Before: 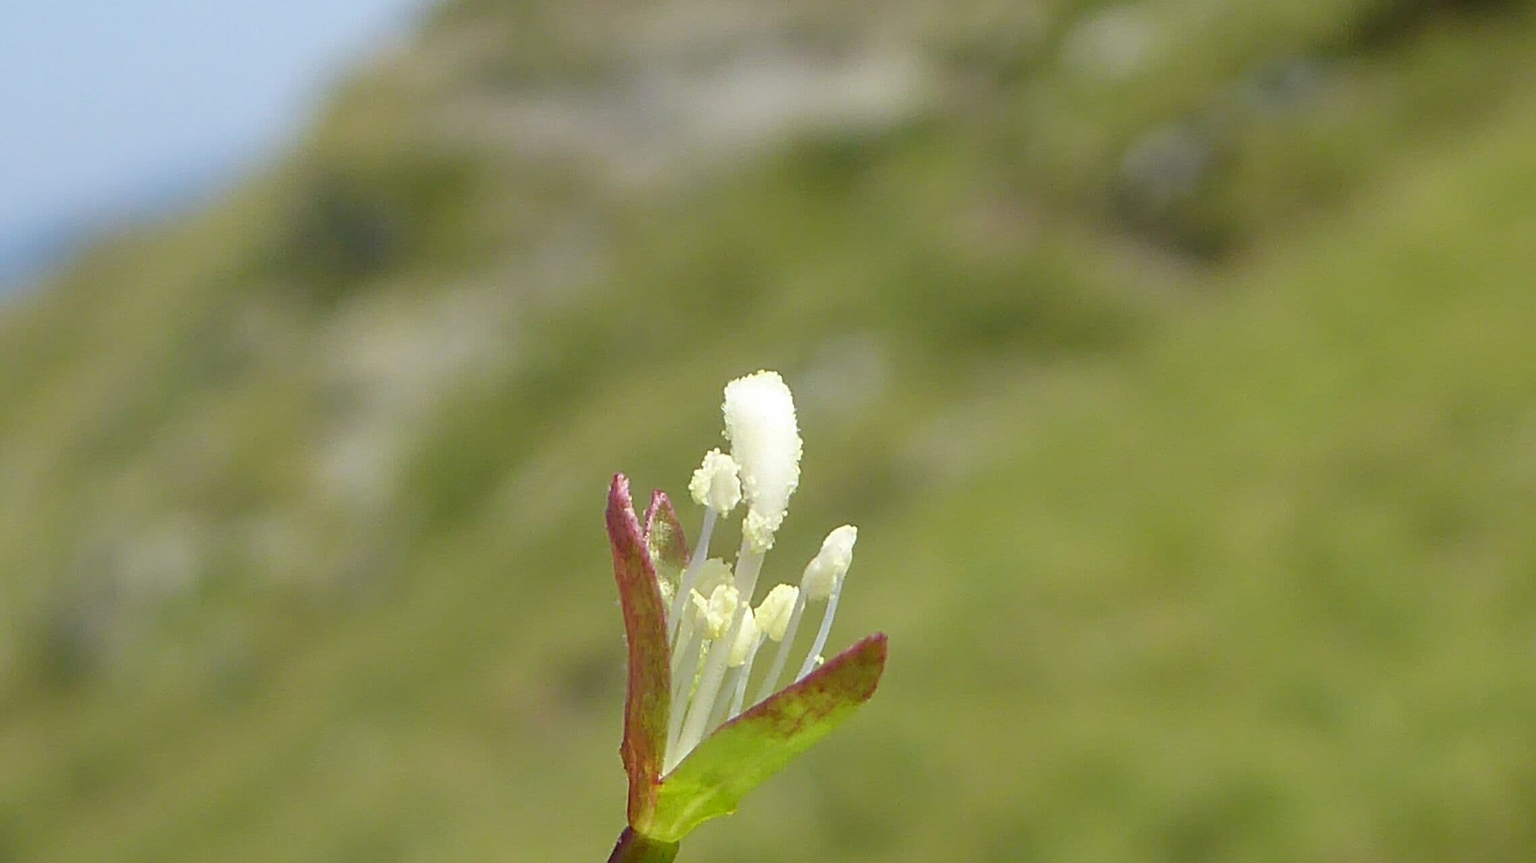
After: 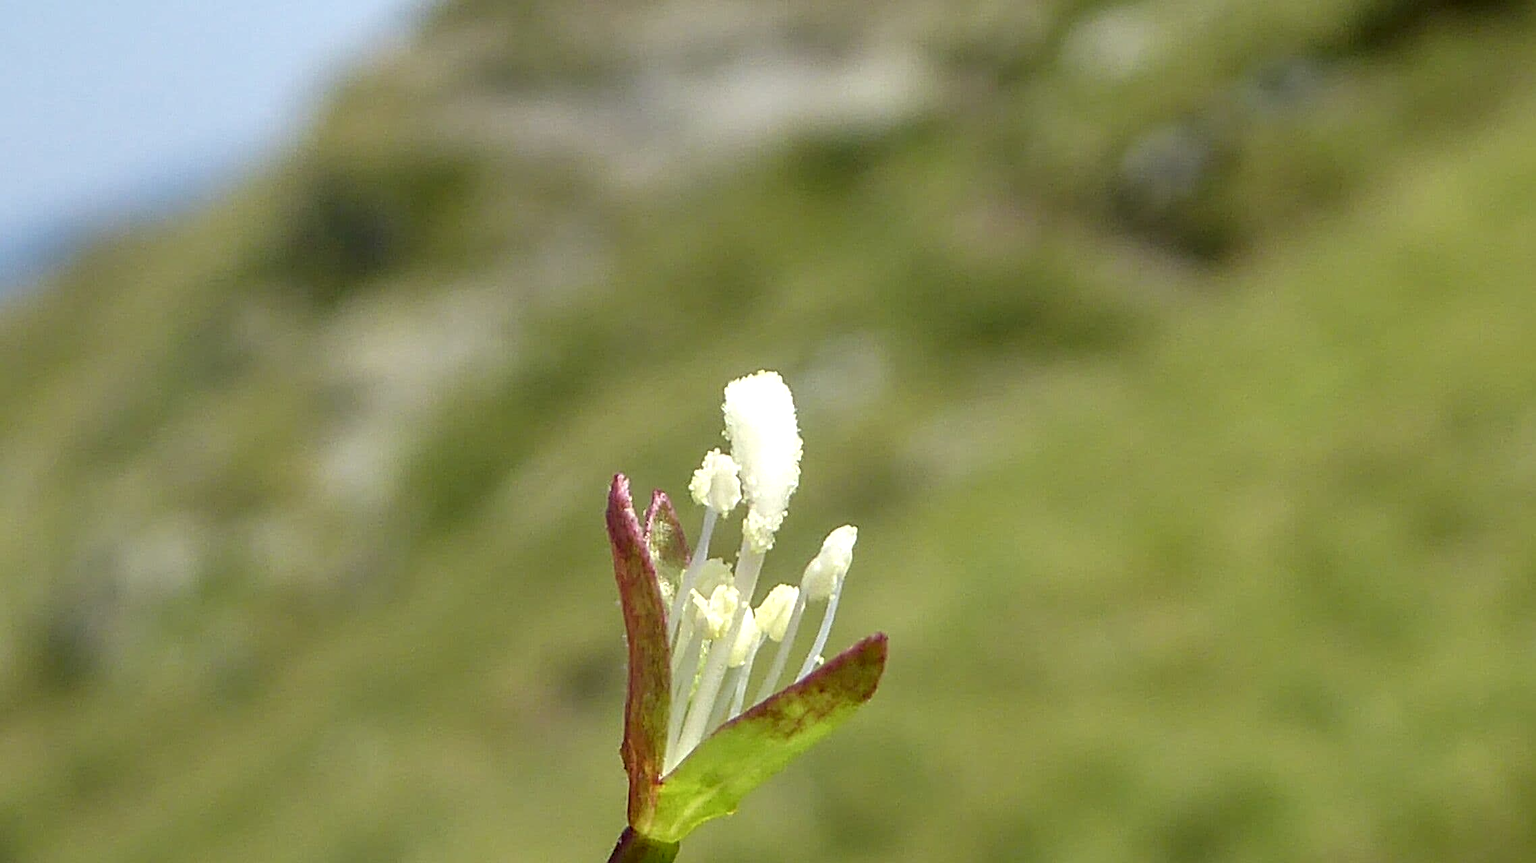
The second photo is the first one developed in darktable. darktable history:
local contrast: highlights 28%, detail 150%
